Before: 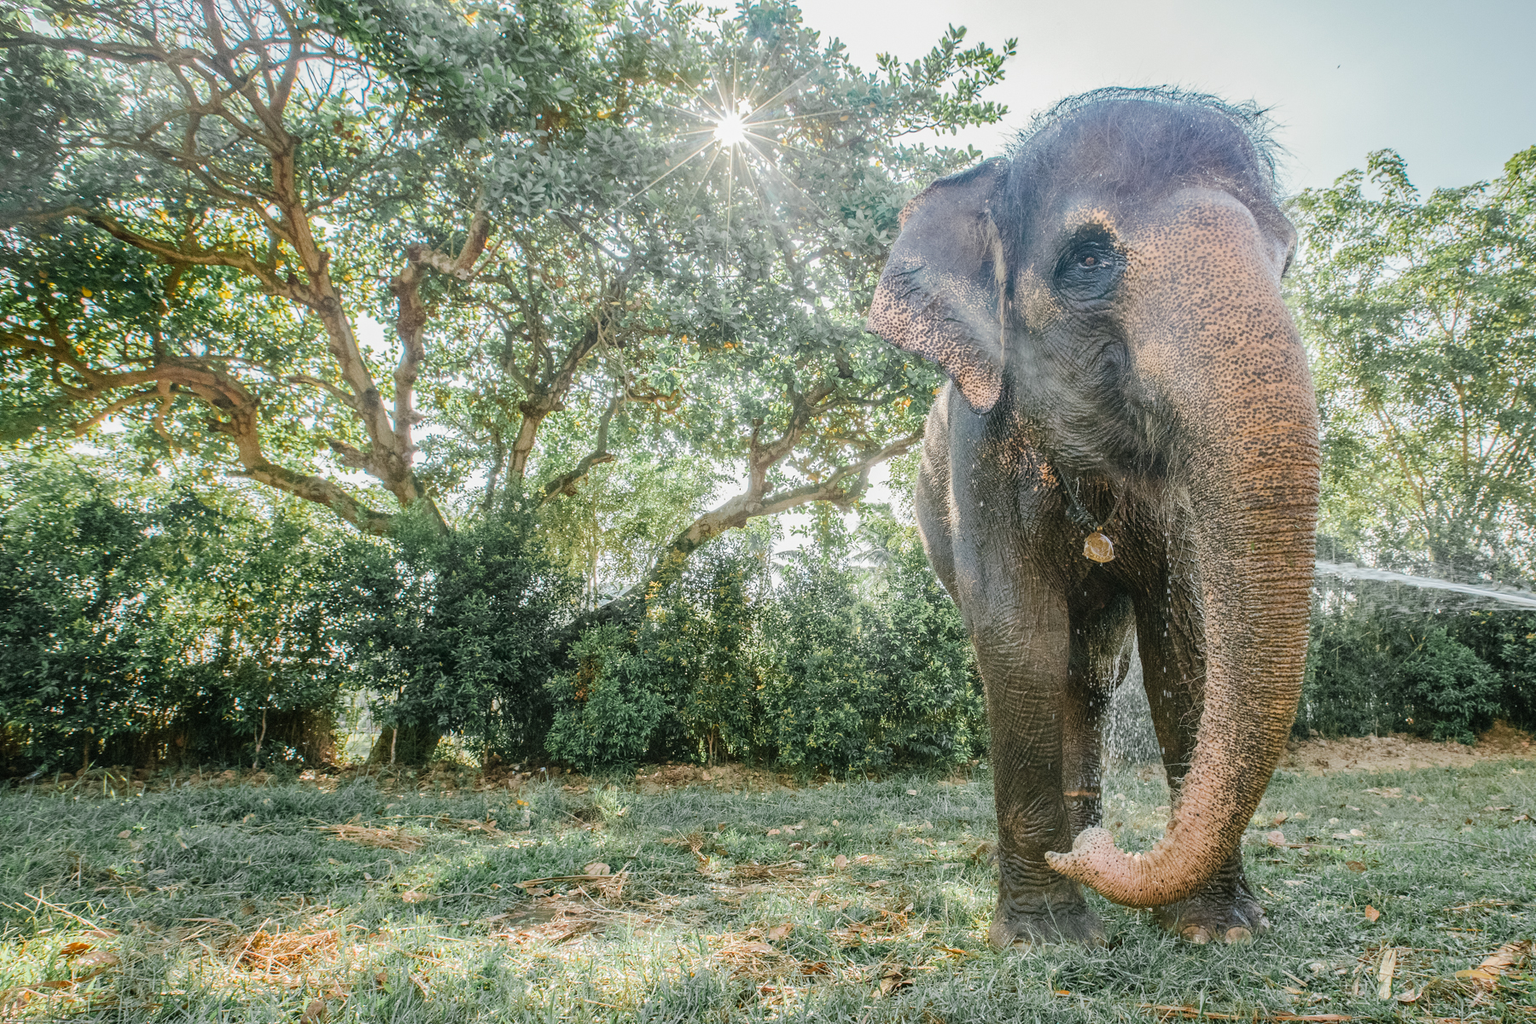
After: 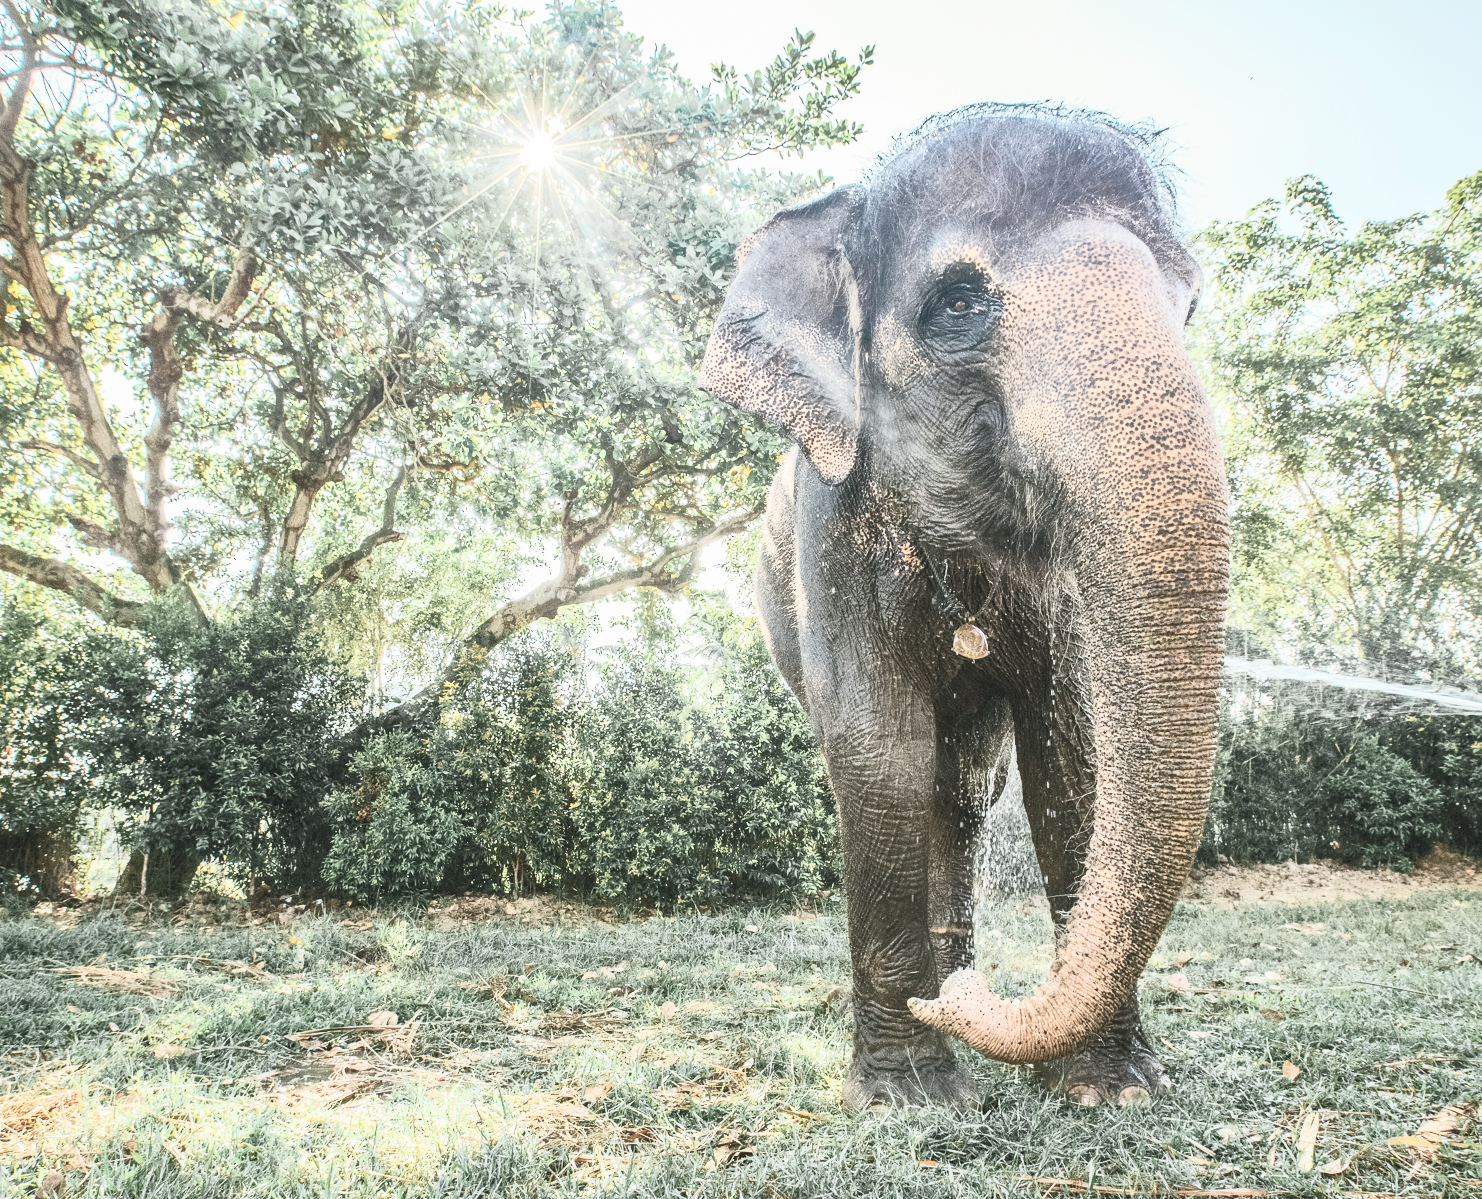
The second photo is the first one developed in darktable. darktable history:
shadows and highlights: on, module defaults
contrast brightness saturation: contrast 0.553, brightness 0.572, saturation -0.349
crop: left 17.664%, bottom 0.051%
